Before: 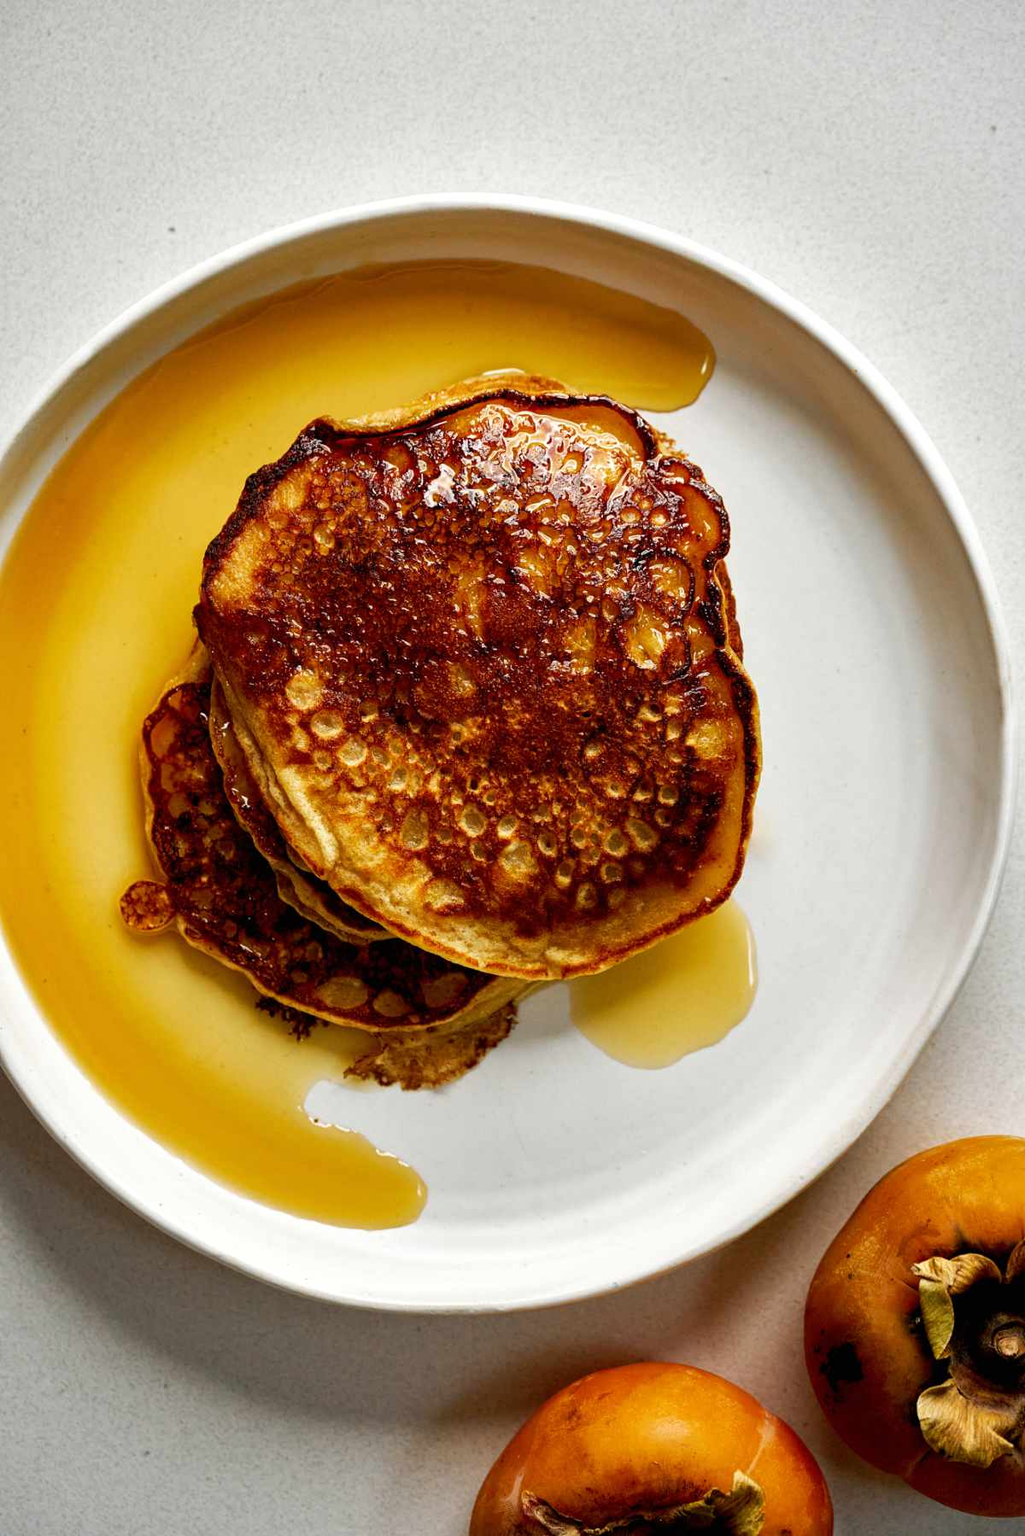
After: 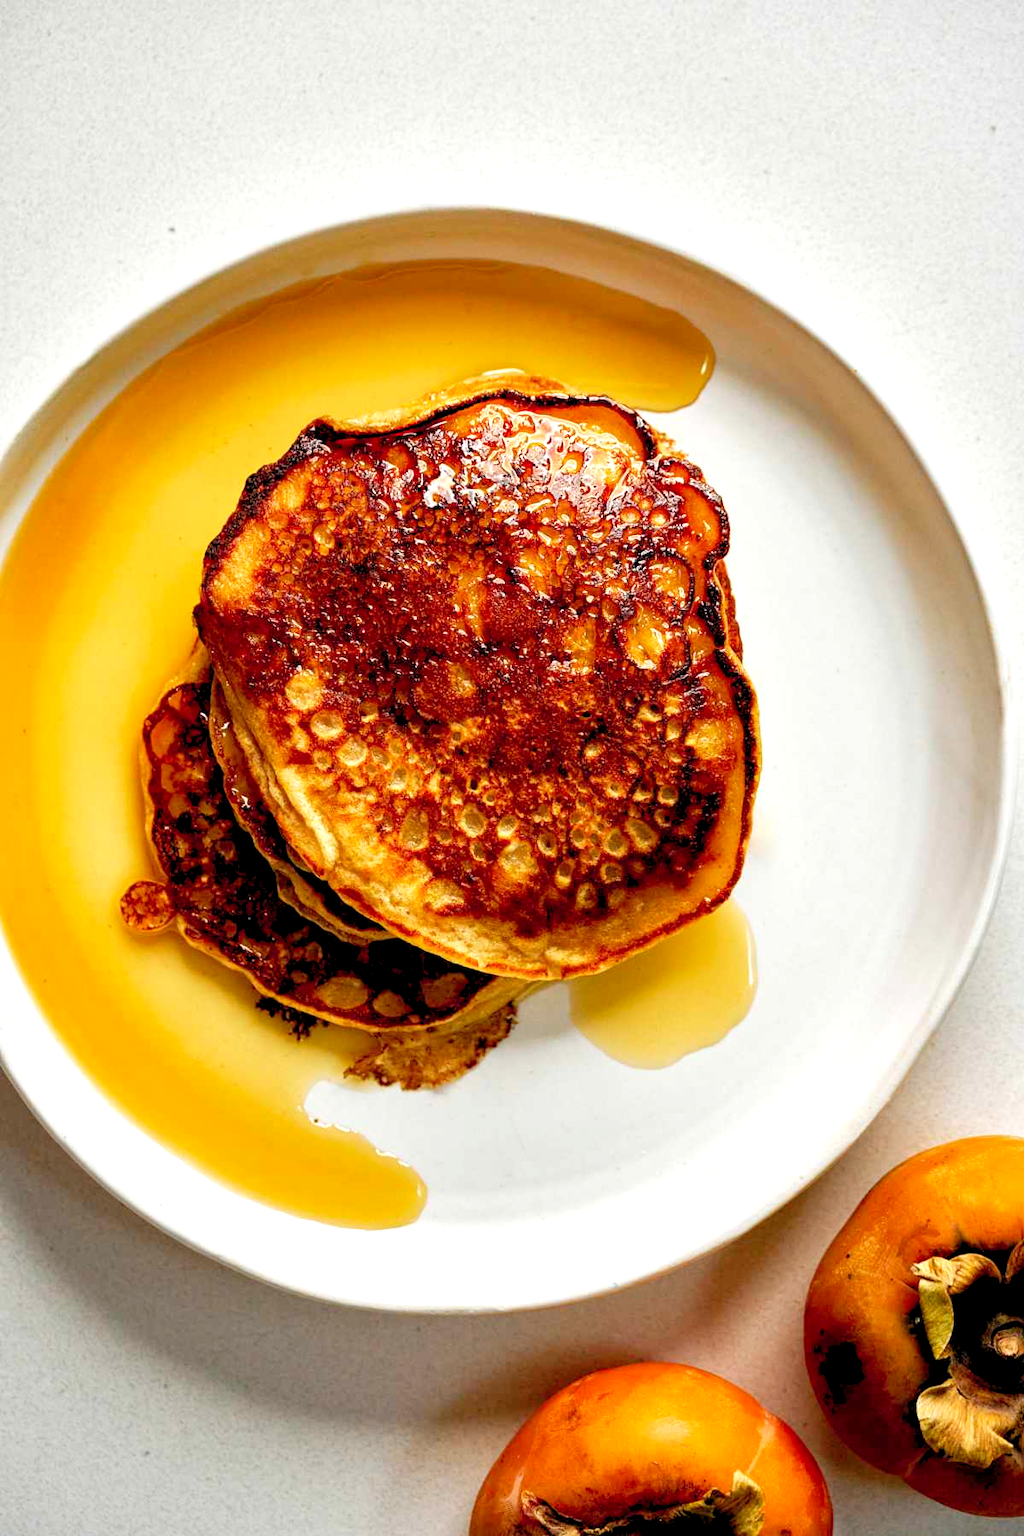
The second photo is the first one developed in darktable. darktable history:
levels: black 3.83%, white 90.64%, levels [0.044, 0.416, 0.908]
